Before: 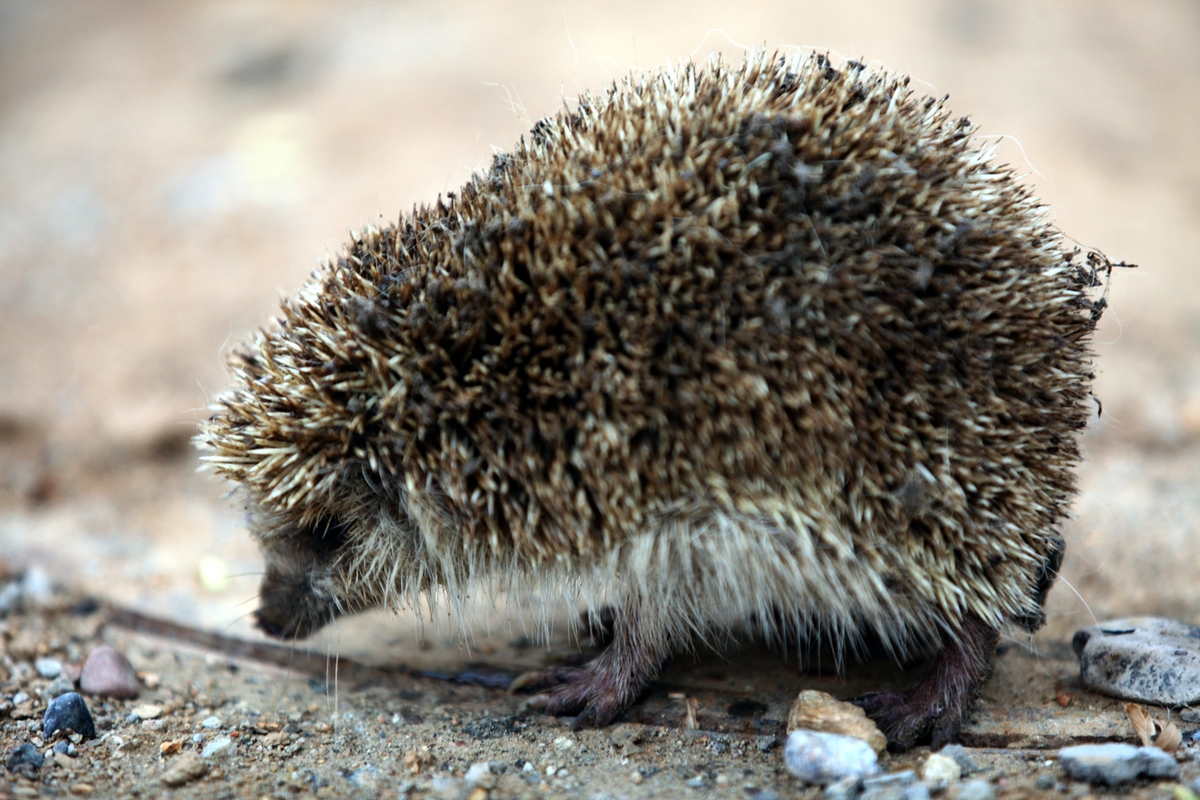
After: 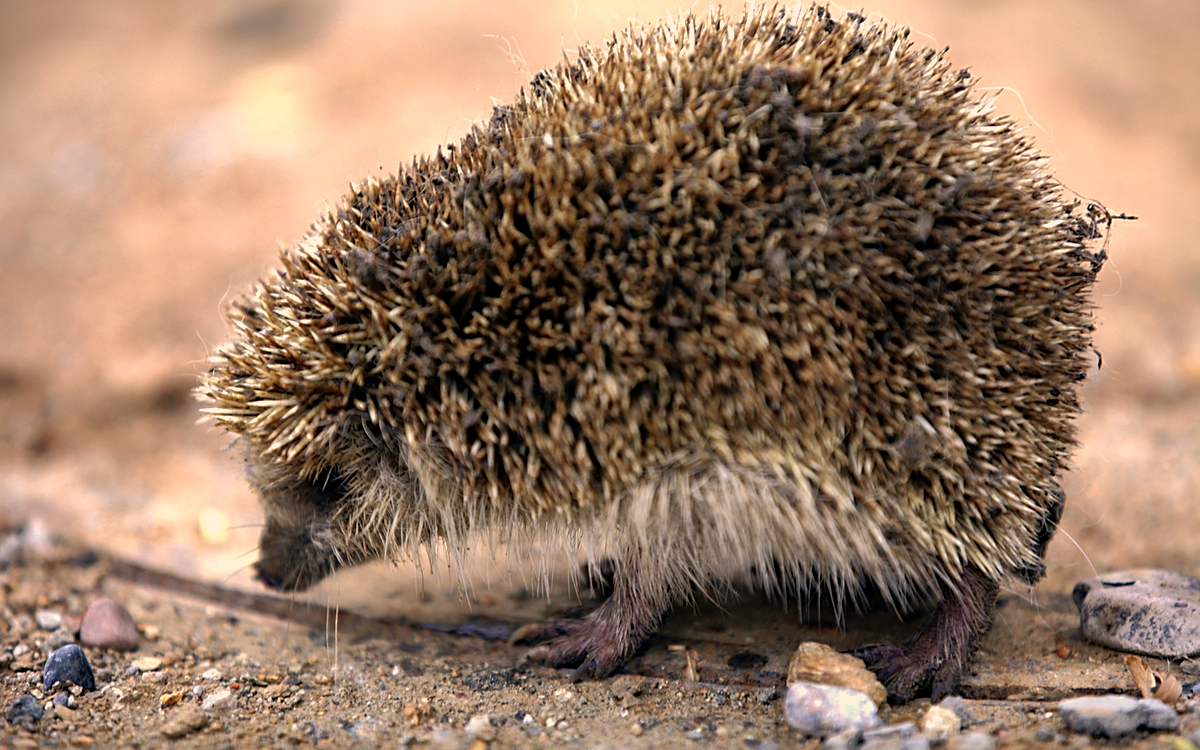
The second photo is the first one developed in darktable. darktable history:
color correction: highlights a* 17.88, highlights b* 18.79
crop and rotate: top 6.25%
shadows and highlights: on, module defaults
sharpen: on, module defaults
